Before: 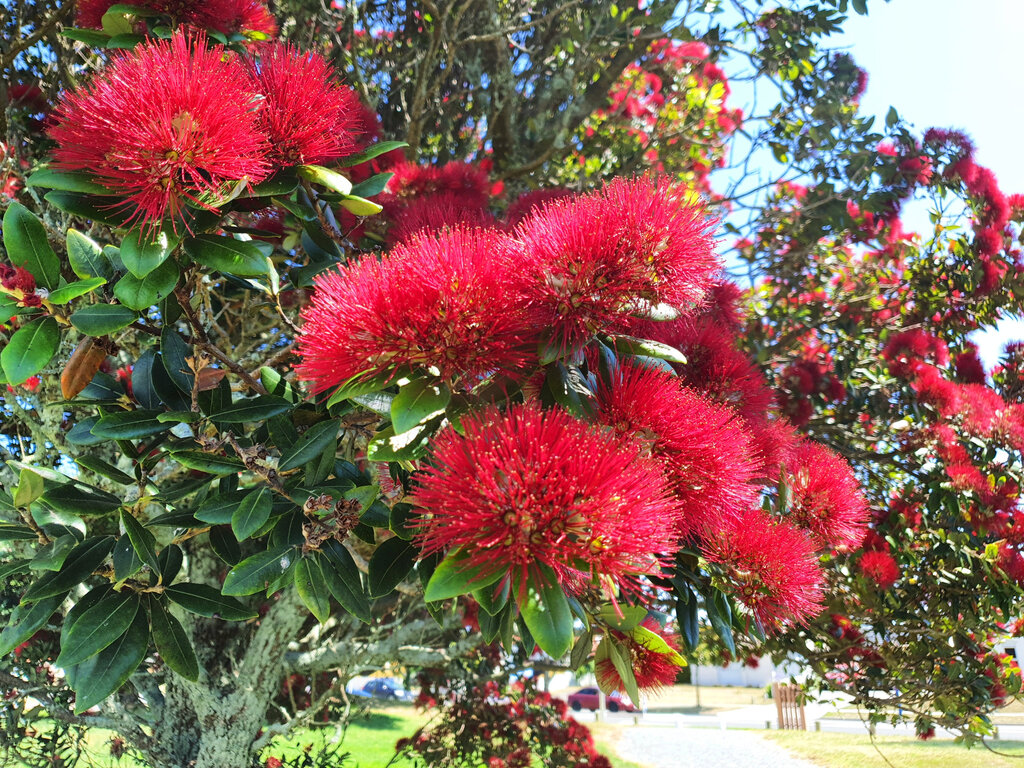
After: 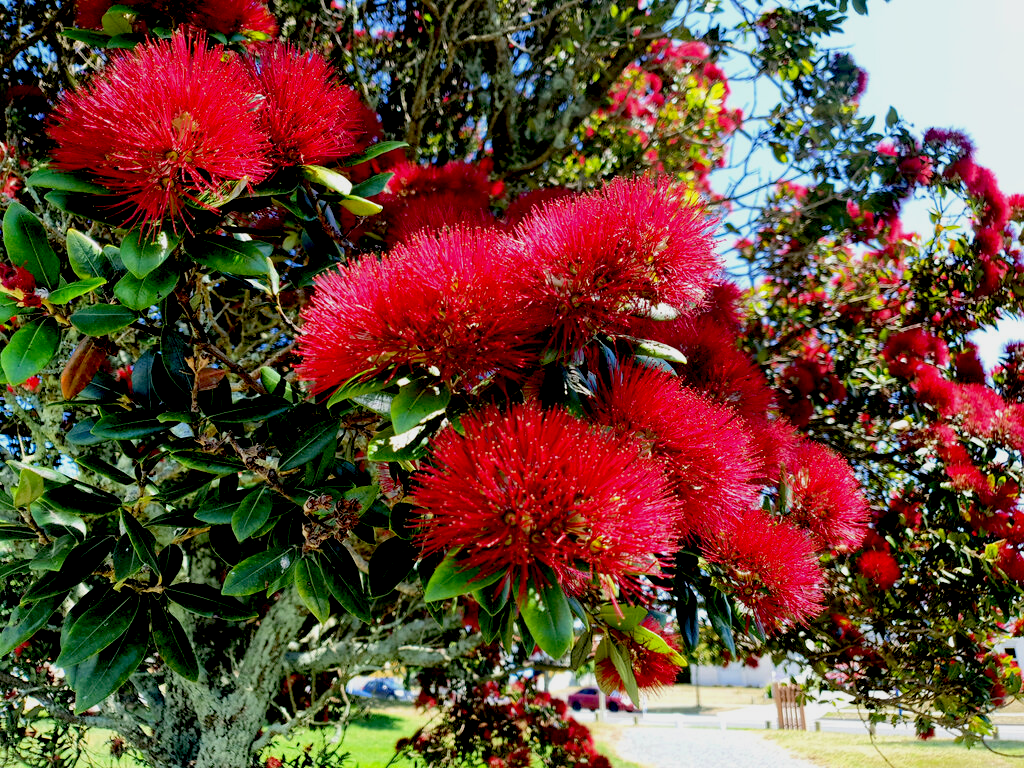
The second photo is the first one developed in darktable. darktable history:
exposure: black level correction 0.045, exposure -0.232 EV, compensate highlight preservation false
